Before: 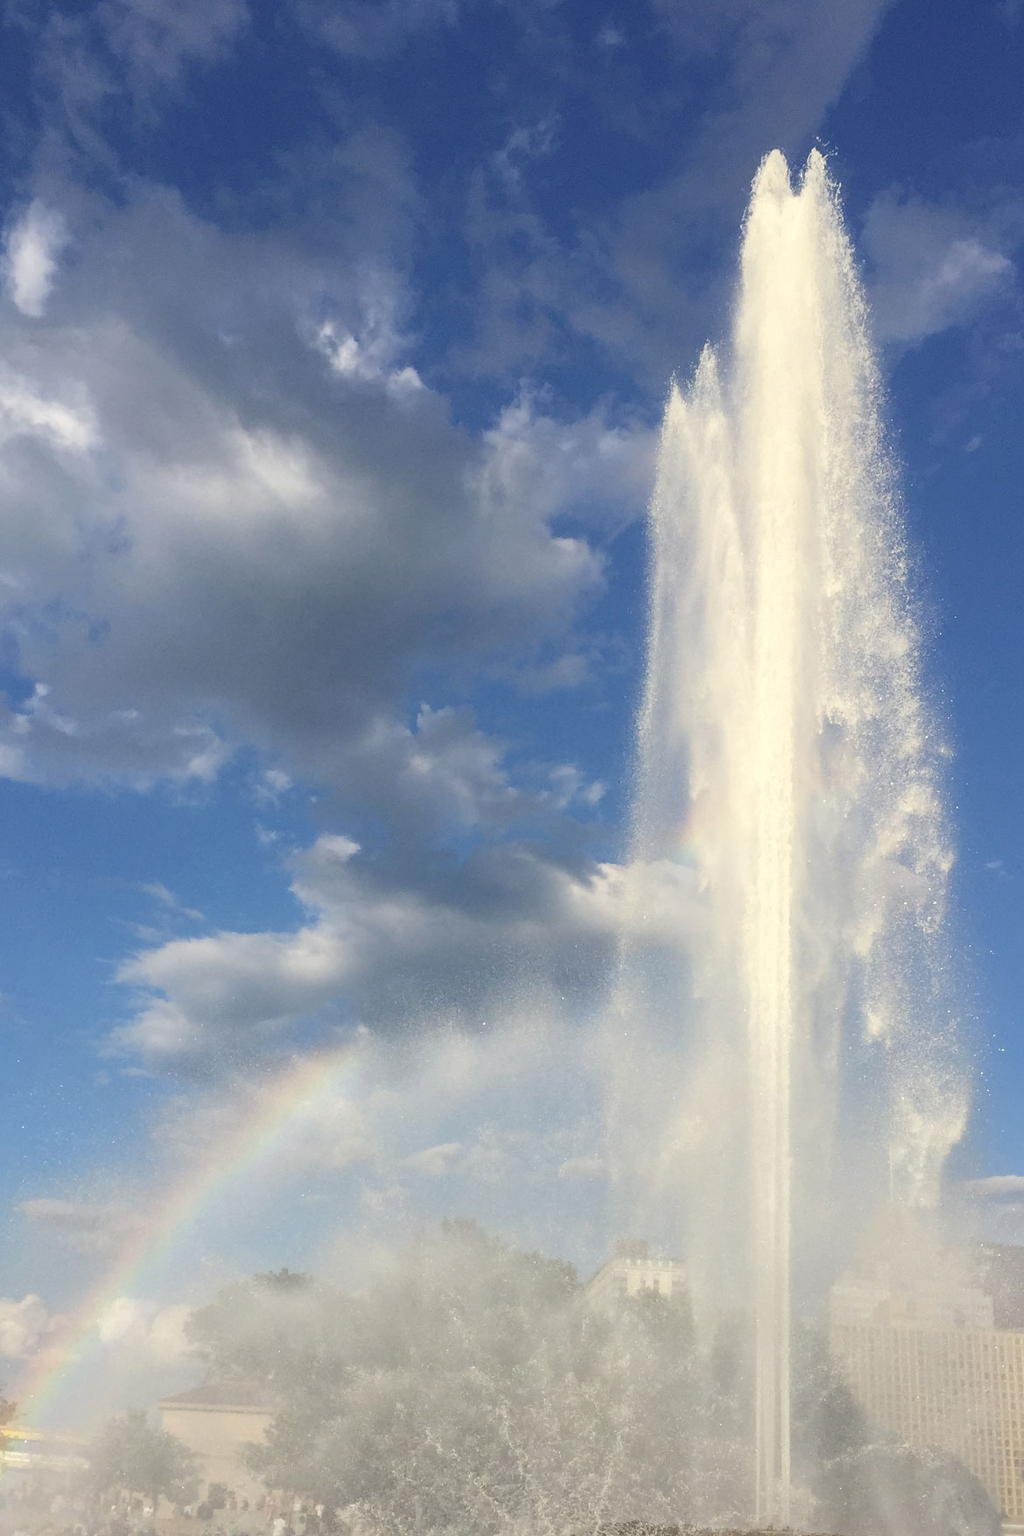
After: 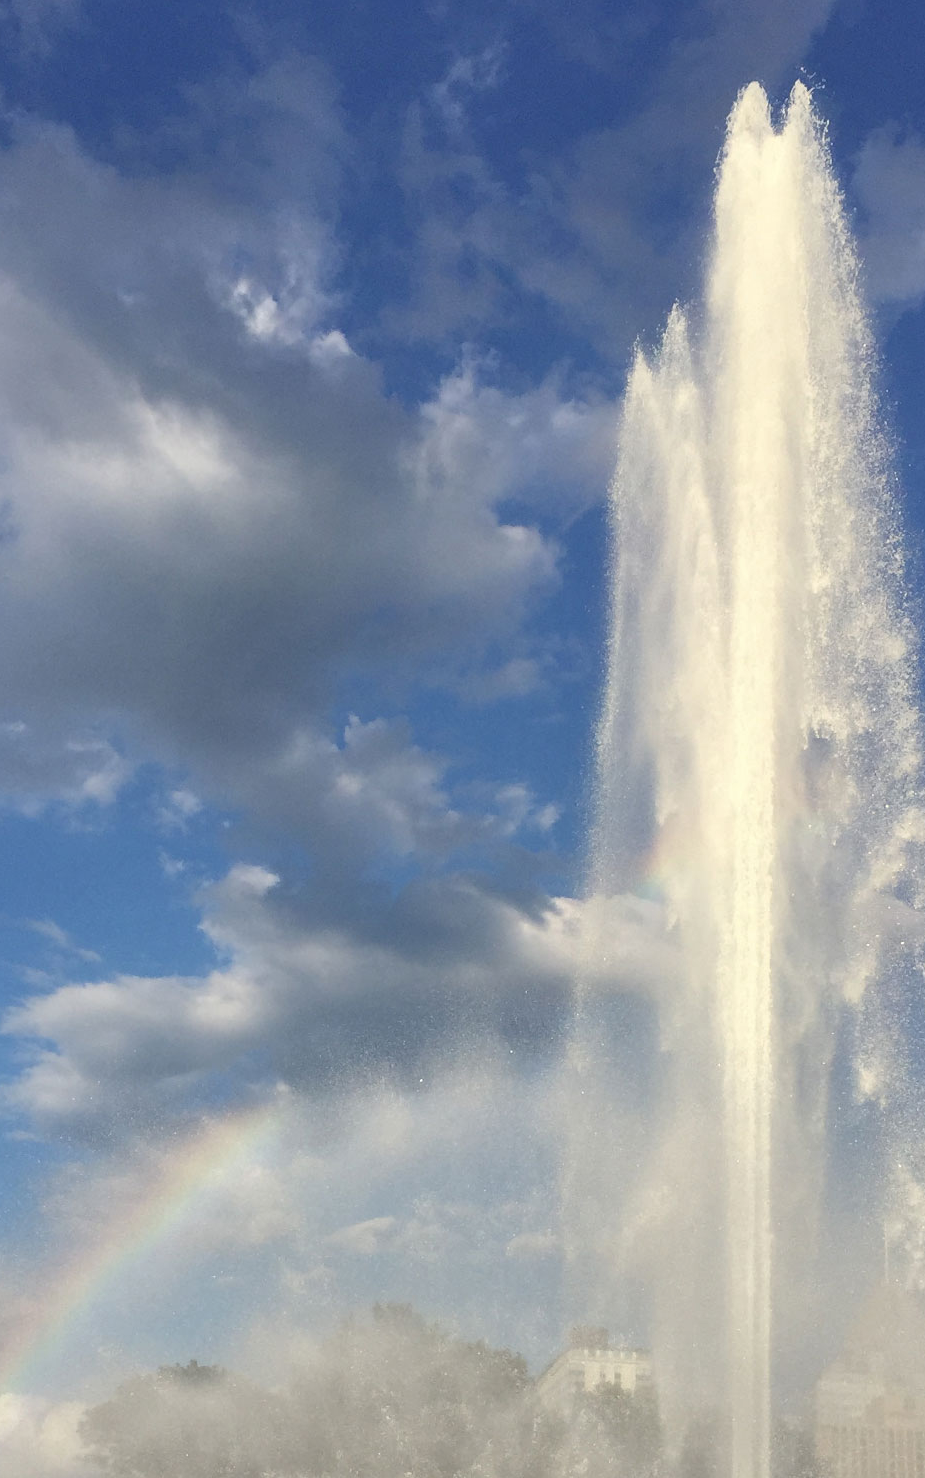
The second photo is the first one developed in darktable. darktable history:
shadows and highlights: shadows 49.27, highlights -42.02, soften with gaussian
crop: left 11.3%, top 5.105%, right 9.574%, bottom 10.662%
